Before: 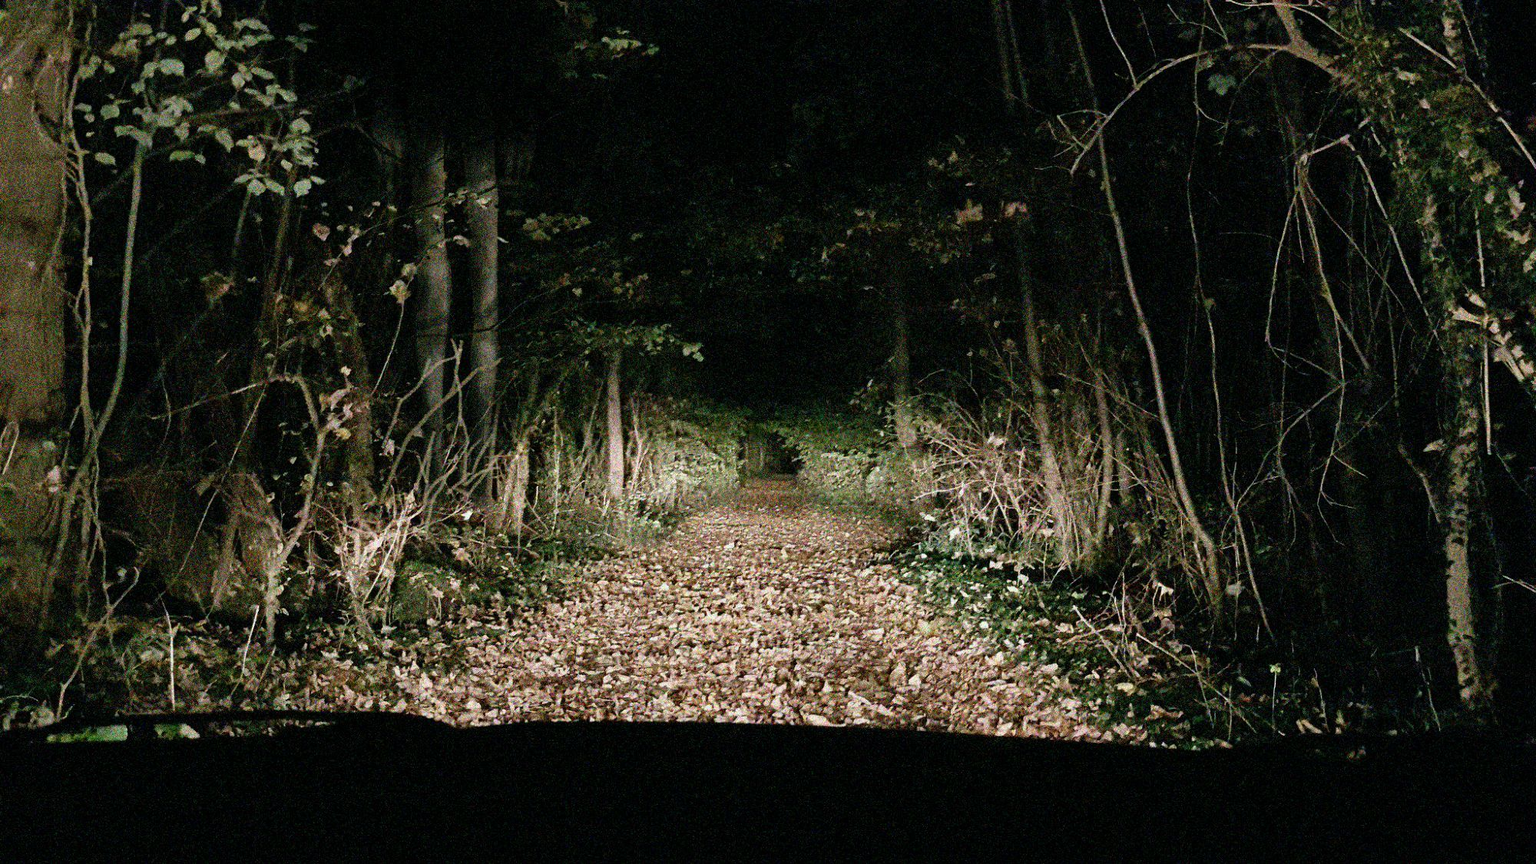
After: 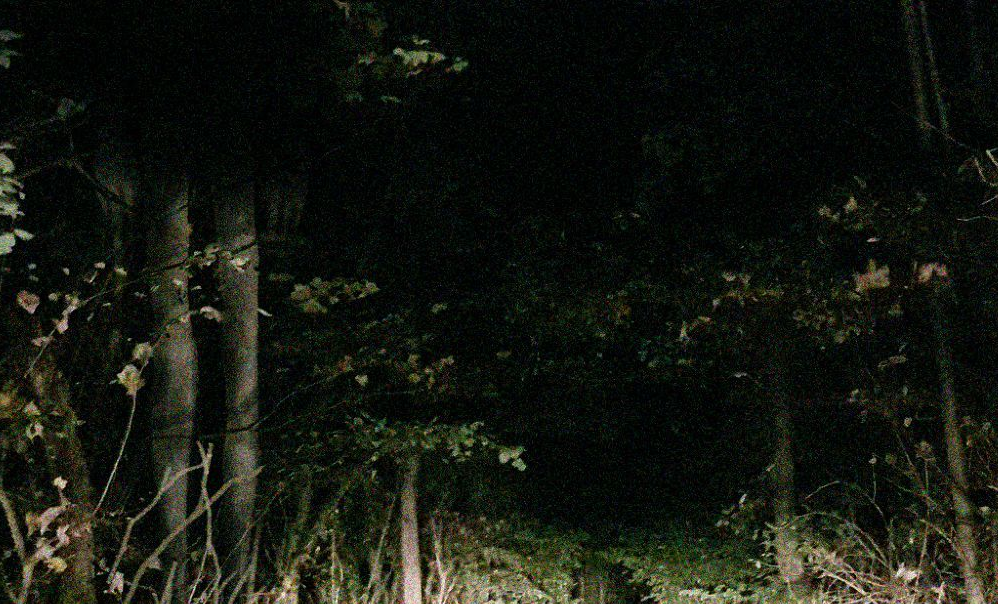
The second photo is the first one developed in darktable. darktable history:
crop: left 19.524%, right 30.557%, bottom 46.252%
